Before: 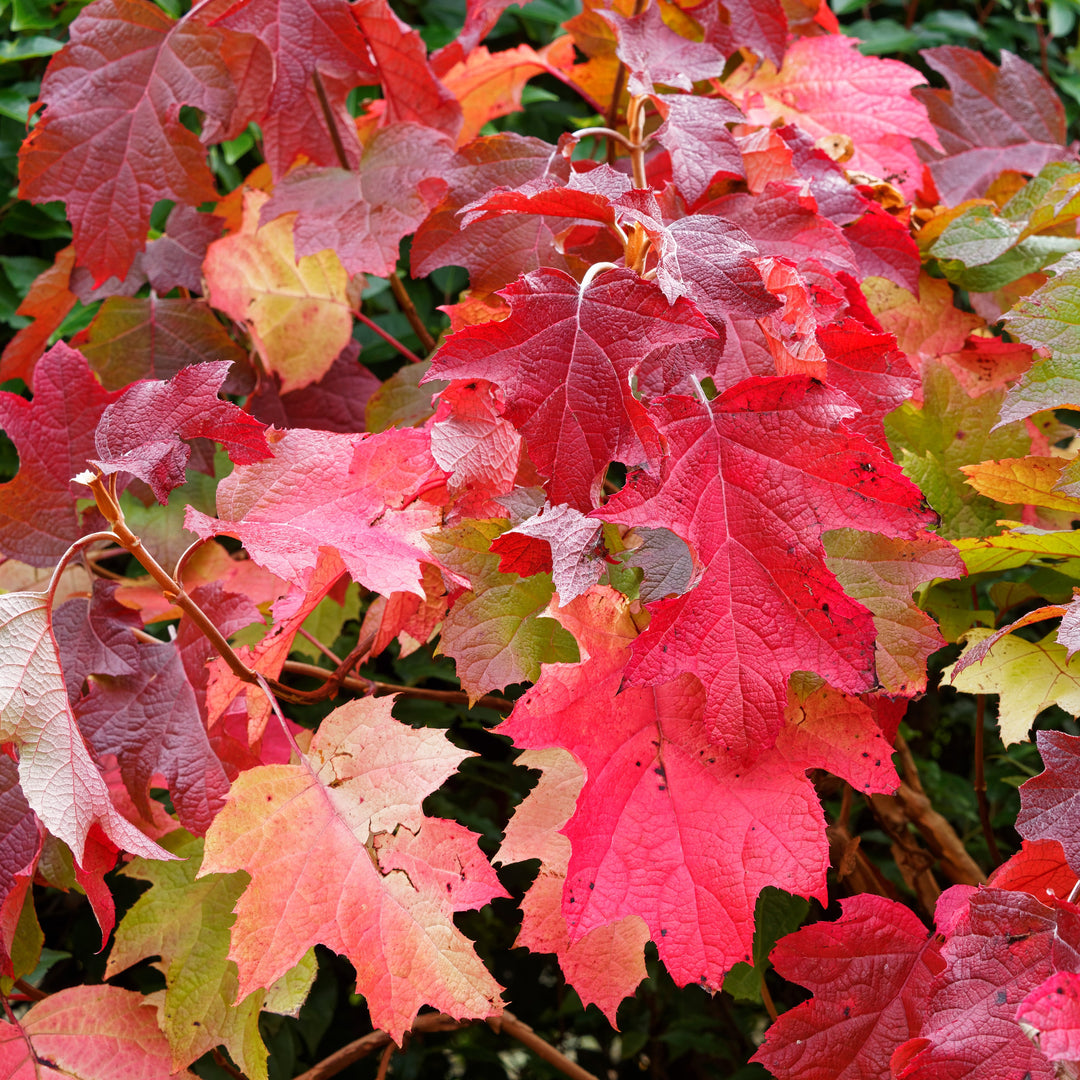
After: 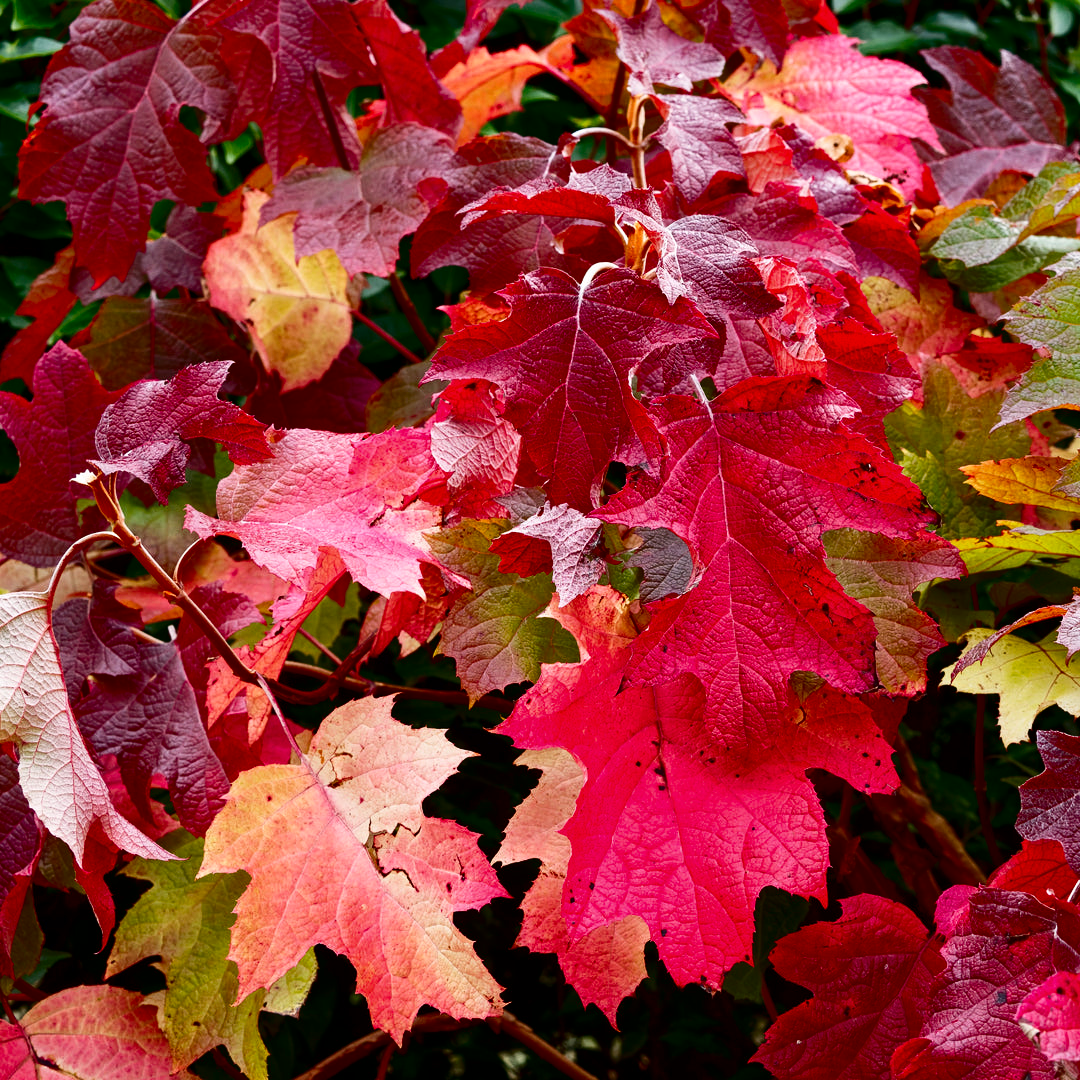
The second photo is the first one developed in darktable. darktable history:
contrast brightness saturation: contrast 0.24, brightness -0.24, saturation 0.14
white balance: emerald 1
